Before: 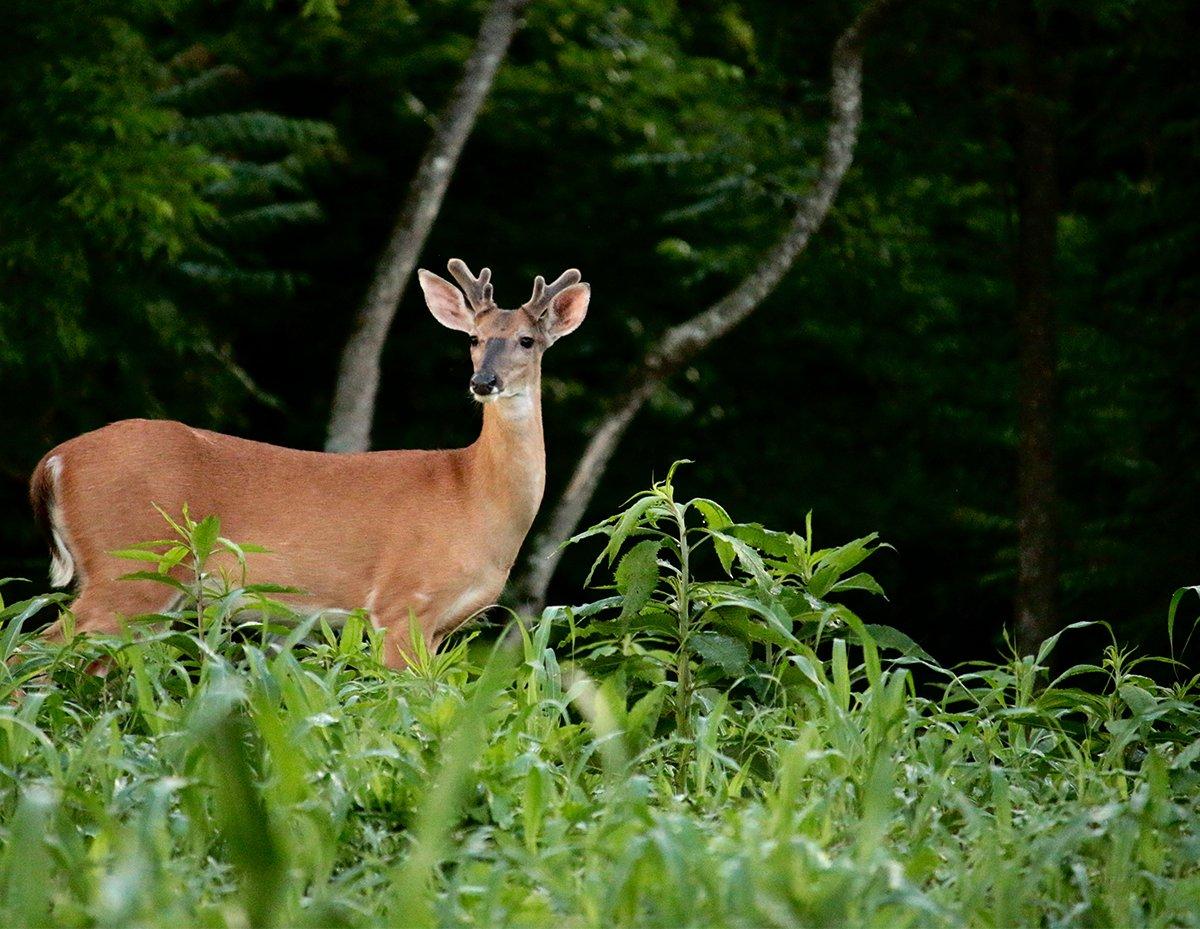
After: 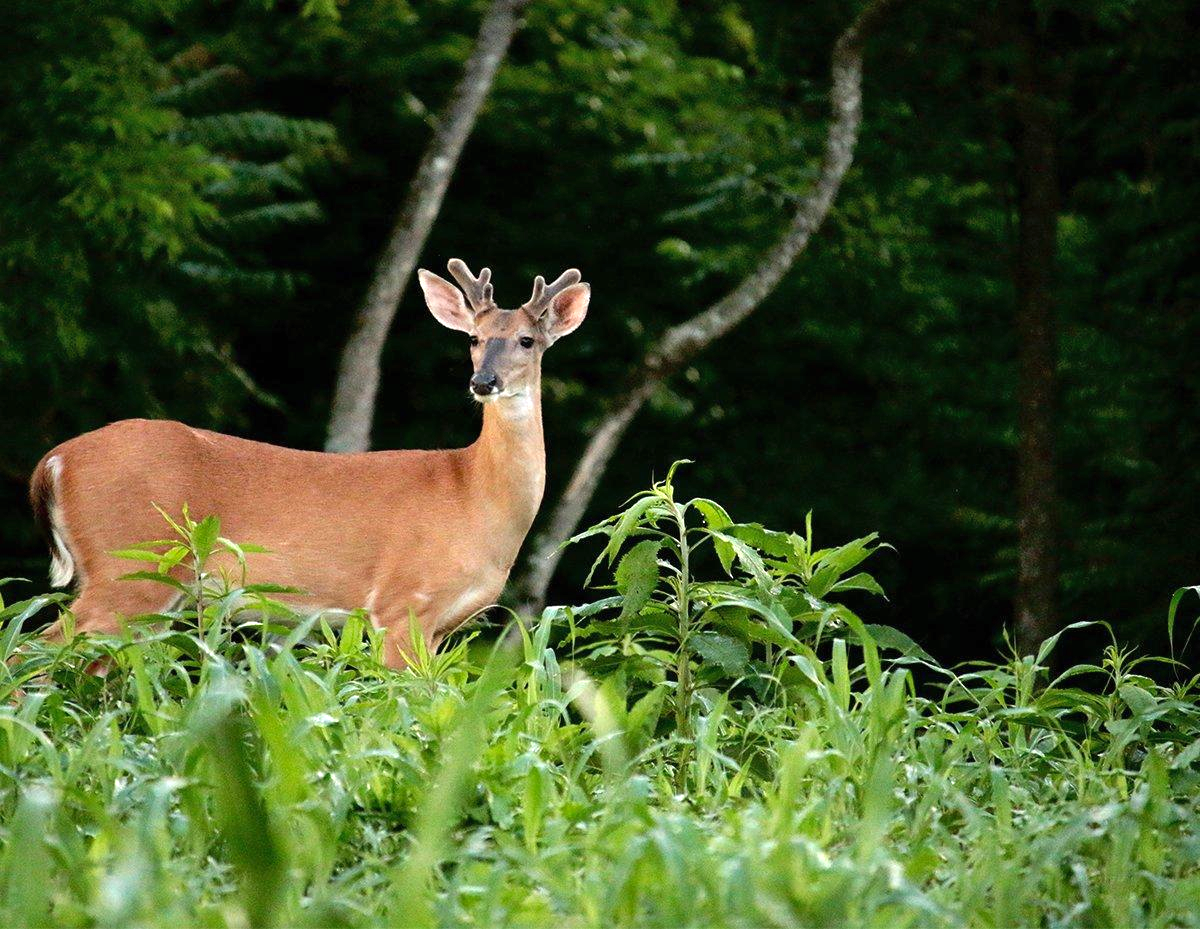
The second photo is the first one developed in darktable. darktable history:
shadows and highlights: shadows 25.29, highlights -26.57
exposure: black level correction 0, exposure 0.499 EV, compensate highlight preservation false
